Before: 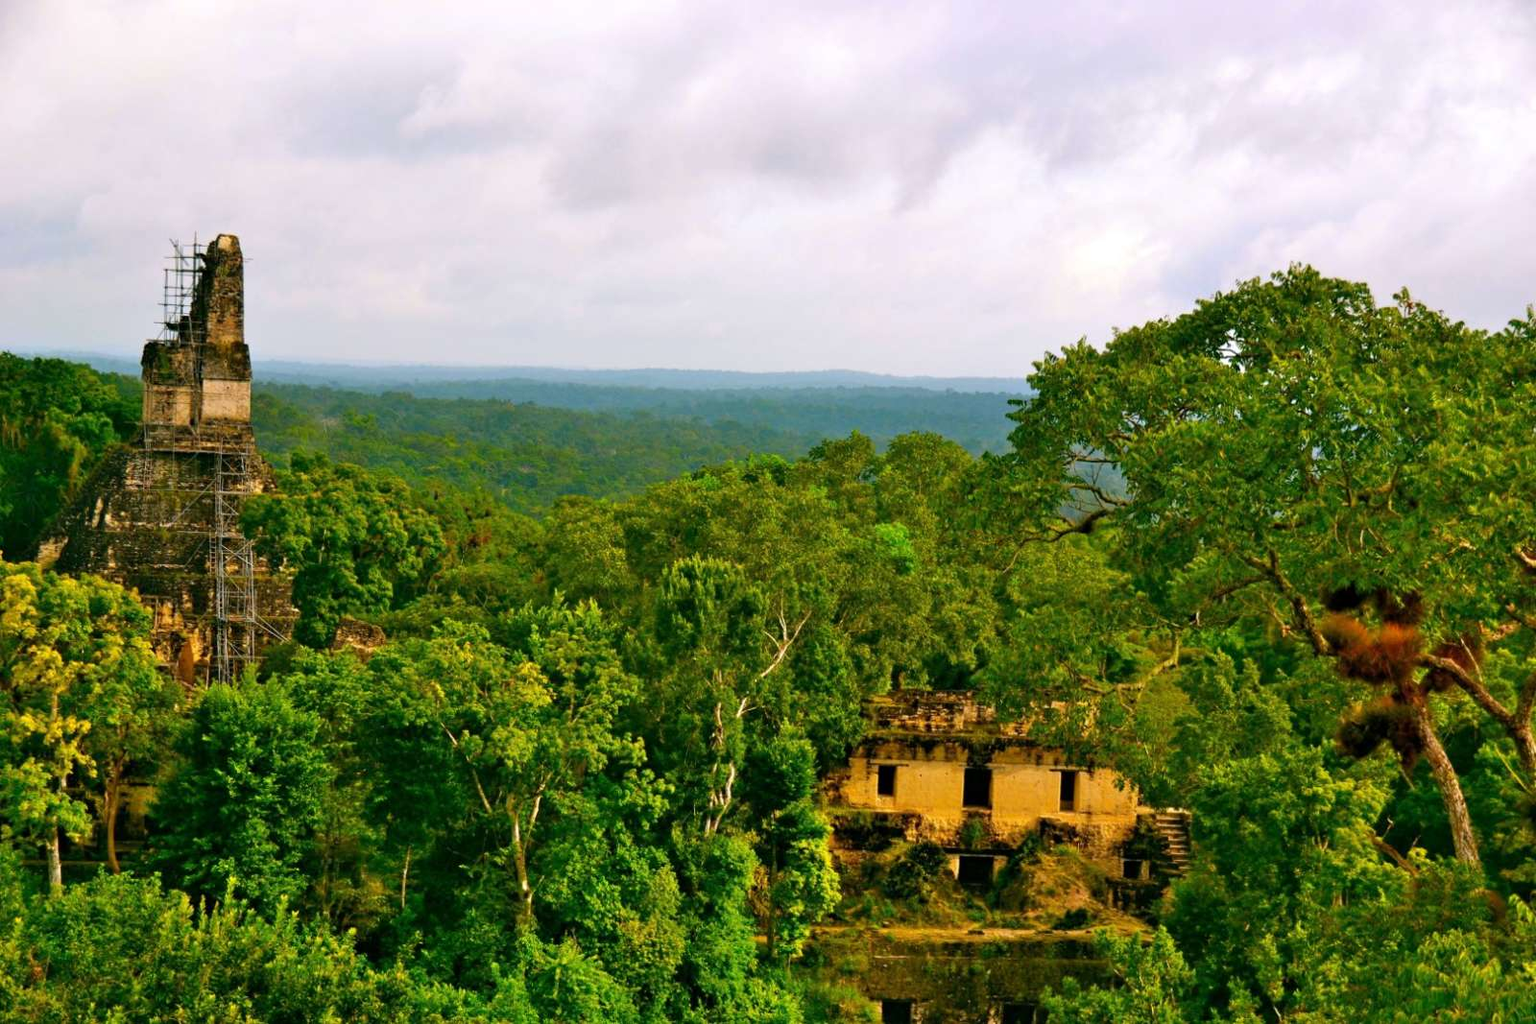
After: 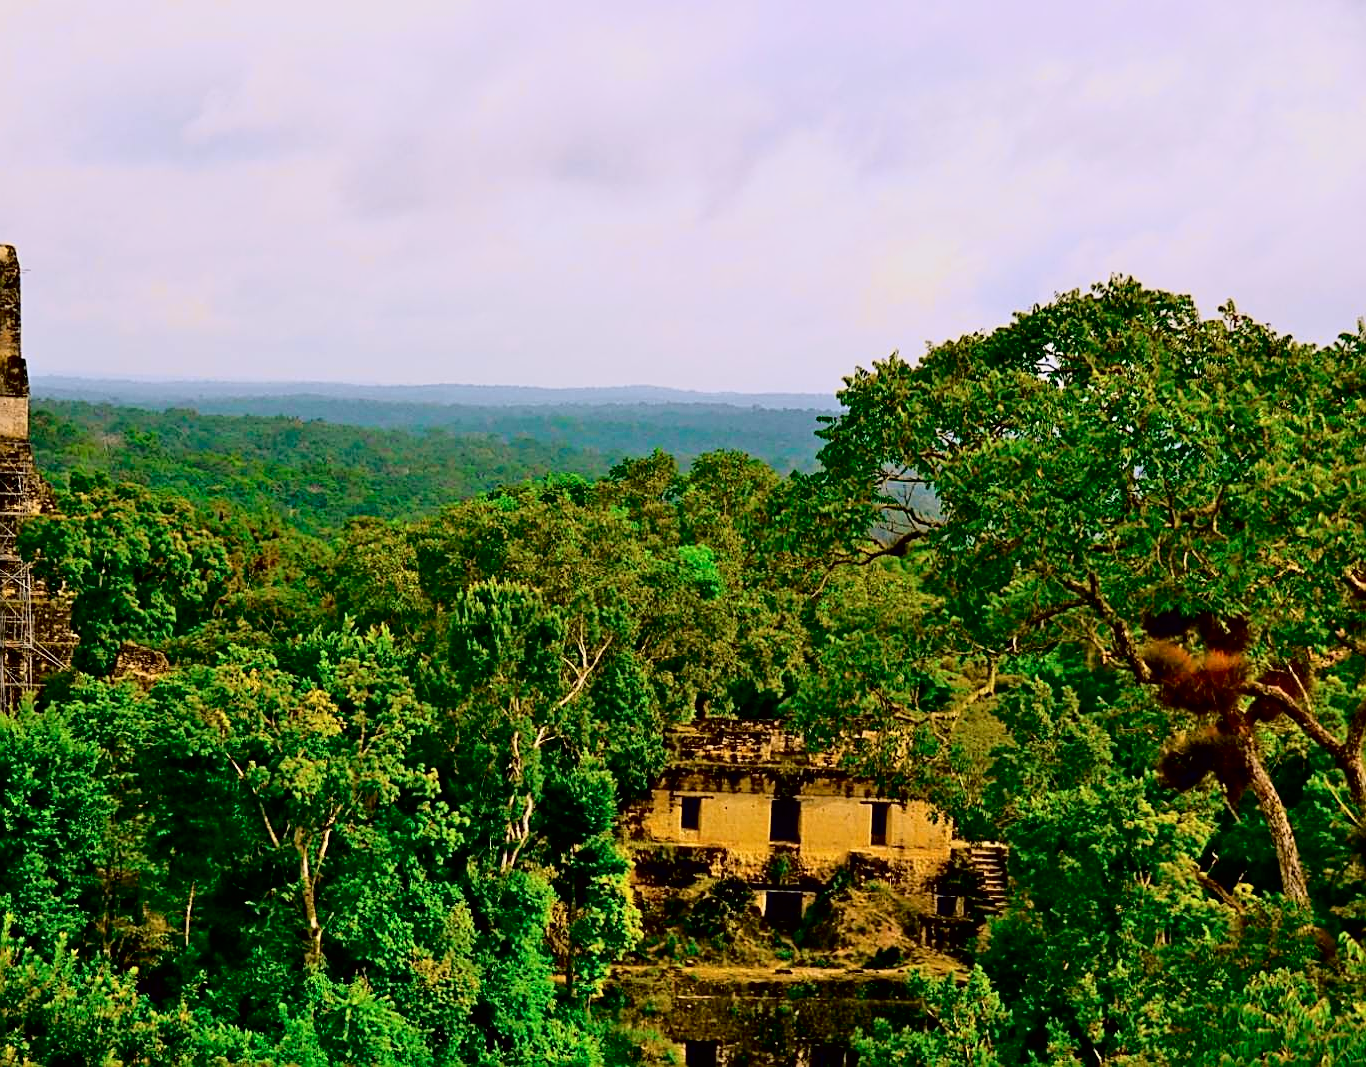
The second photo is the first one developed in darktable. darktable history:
crop and rotate: left 14.584%
tone curve: curves: ch0 [(0.003, 0.003) (0.104, 0.026) (0.236, 0.181) (0.401, 0.443) (0.495, 0.55) (0.625, 0.67) (0.819, 0.841) (0.96, 0.899)]; ch1 [(0, 0) (0.161, 0.092) (0.37, 0.302) (0.424, 0.402) (0.45, 0.466) (0.495, 0.51) (0.573, 0.571) (0.638, 0.641) (0.751, 0.741) (1, 1)]; ch2 [(0, 0) (0.352, 0.403) (0.466, 0.443) (0.524, 0.526) (0.56, 0.556) (1, 1)], color space Lab, independent channels, preserve colors none
sharpen: amount 0.901
exposure: black level correction 0.009, exposure -0.159 EV, compensate highlight preservation false
